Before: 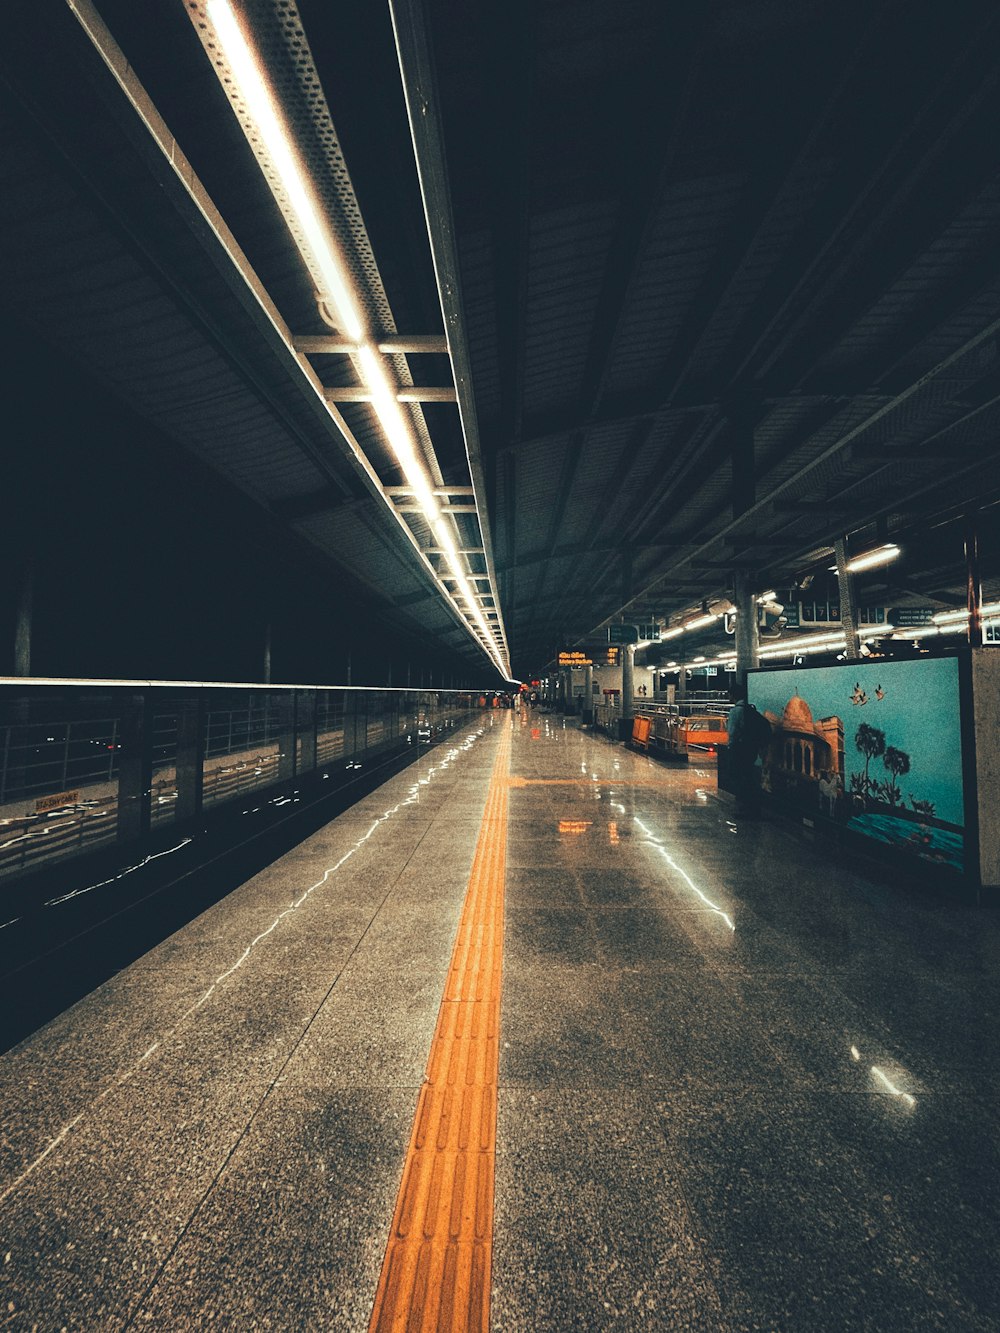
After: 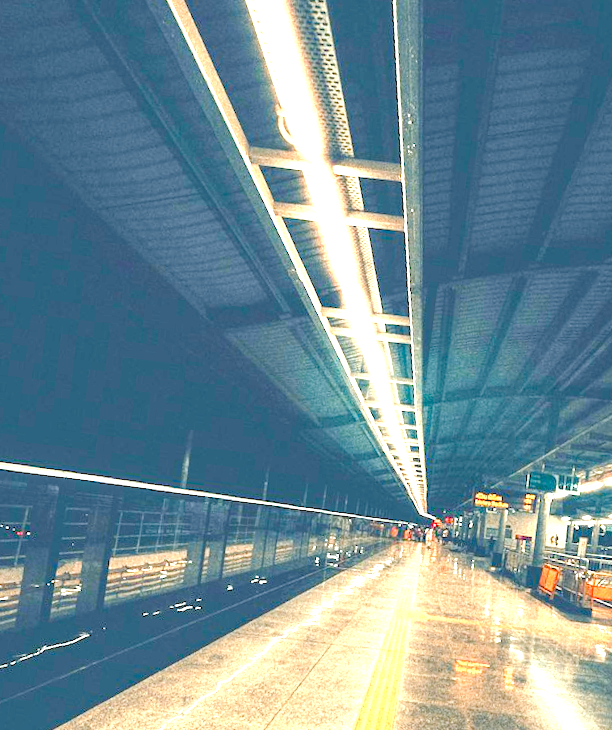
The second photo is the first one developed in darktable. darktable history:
color balance rgb: perceptual saturation grading › global saturation -0.077%, perceptual saturation grading › mid-tones 6.189%, perceptual saturation grading › shadows 71.249%
exposure: black level correction 0, exposure 1.595 EV, compensate highlight preservation false
levels: levels [0.093, 0.434, 0.988]
crop and rotate: angle -6.81°, left 2.192%, top 6.906%, right 27.362%, bottom 30.046%
local contrast: on, module defaults
